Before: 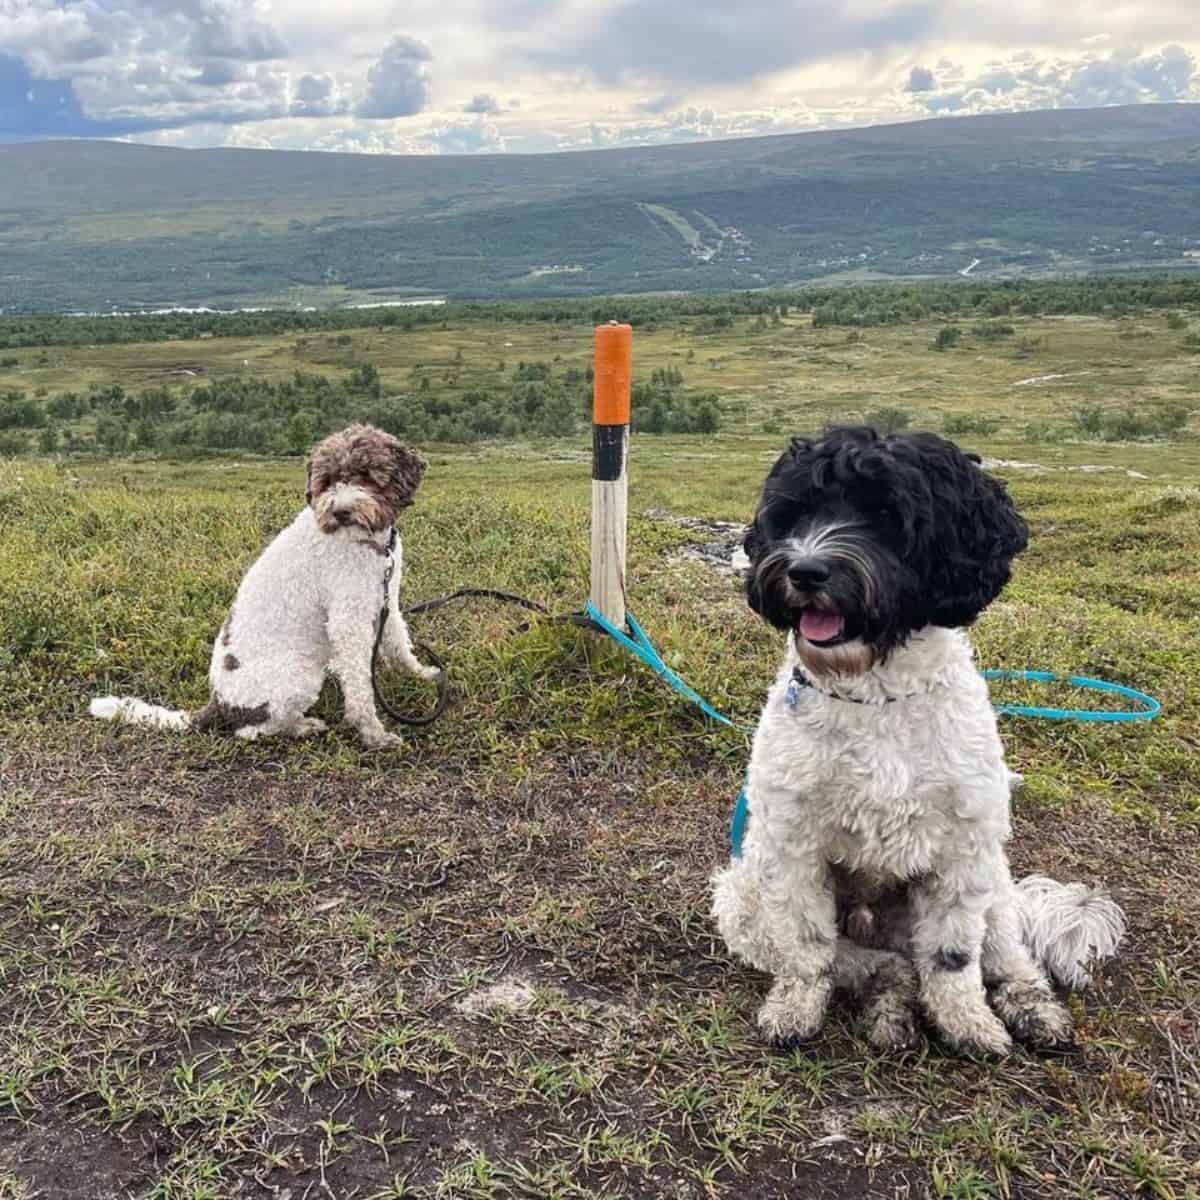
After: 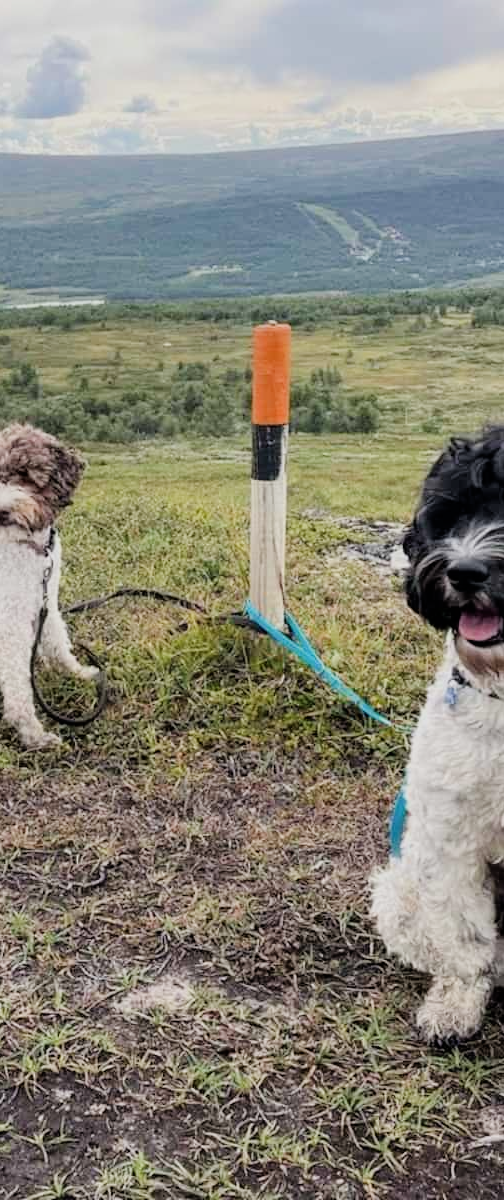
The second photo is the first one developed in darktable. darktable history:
filmic rgb: black relative exposure -8.38 EV, white relative exposure 4.67 EV, threshold 3.03 EV, structure ↔ texture 99.87%, hardness 3.81, enable highlight reconstruction true
crop: left 28.495%, right 29.437%
tone equalizer: -8 EV -0.446 EV, -7 EV -0.393 EV, -6 EV -0.368 EV, -5 EV -0.225 EV, -3 EV 0.25 EV, -2 EV 0.318 EV, -1 EV 0.373 EV, +0 EV 0.399 EV
